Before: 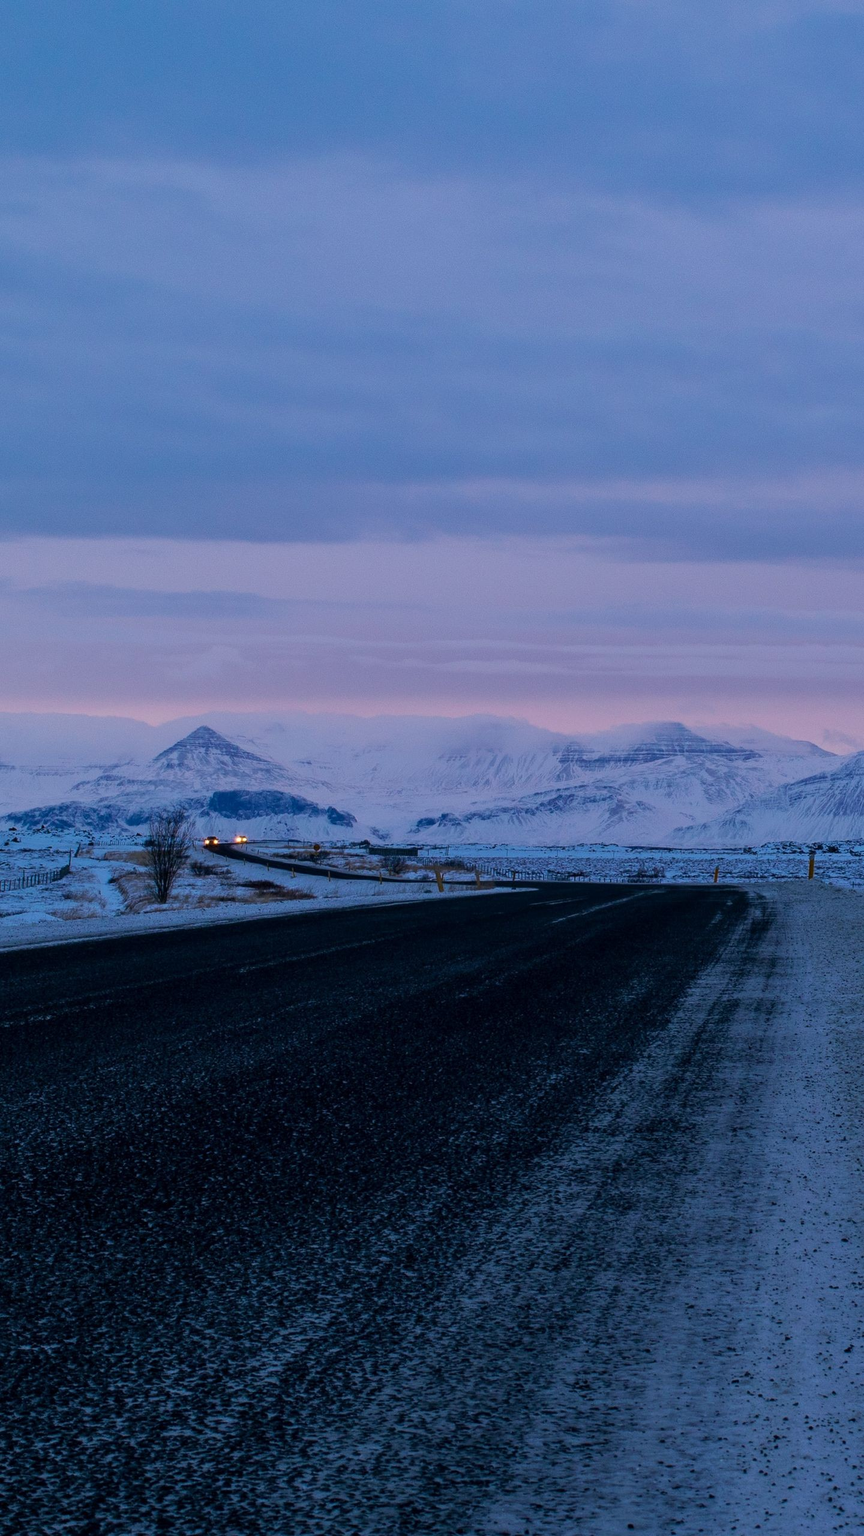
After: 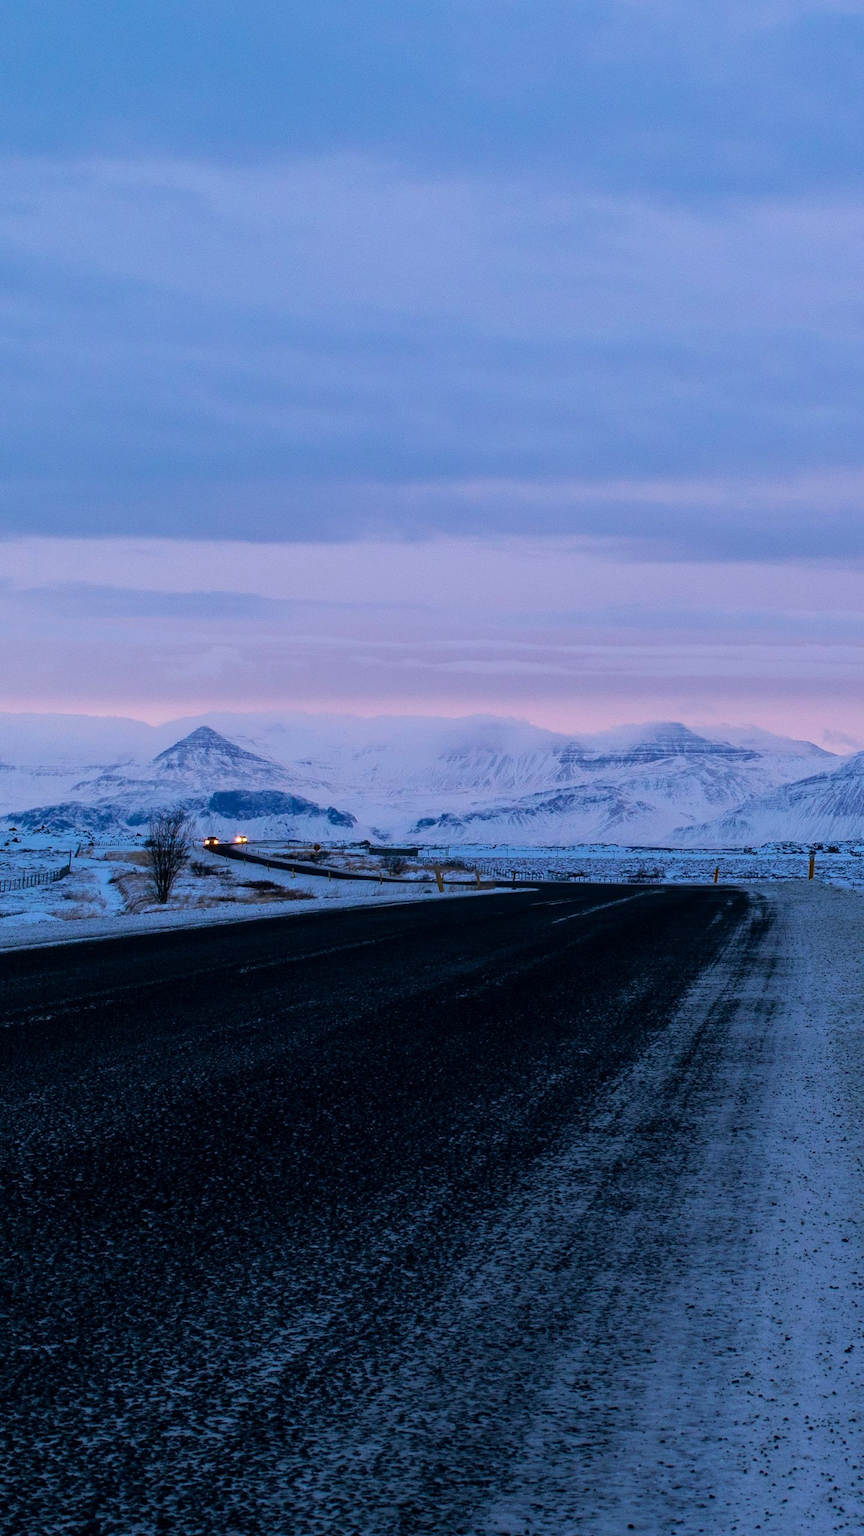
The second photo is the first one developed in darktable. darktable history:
tone equalizer: -8 EV -0.442 EV, -7 EV -0.36 EV, -6 EV -0.347 EV, -5 EV -0.214 EV, -3 EV 0.255 EV, -2 EV 0.347 EV, -1 EV 0.406 EV, +0 EV 0.441 EV
